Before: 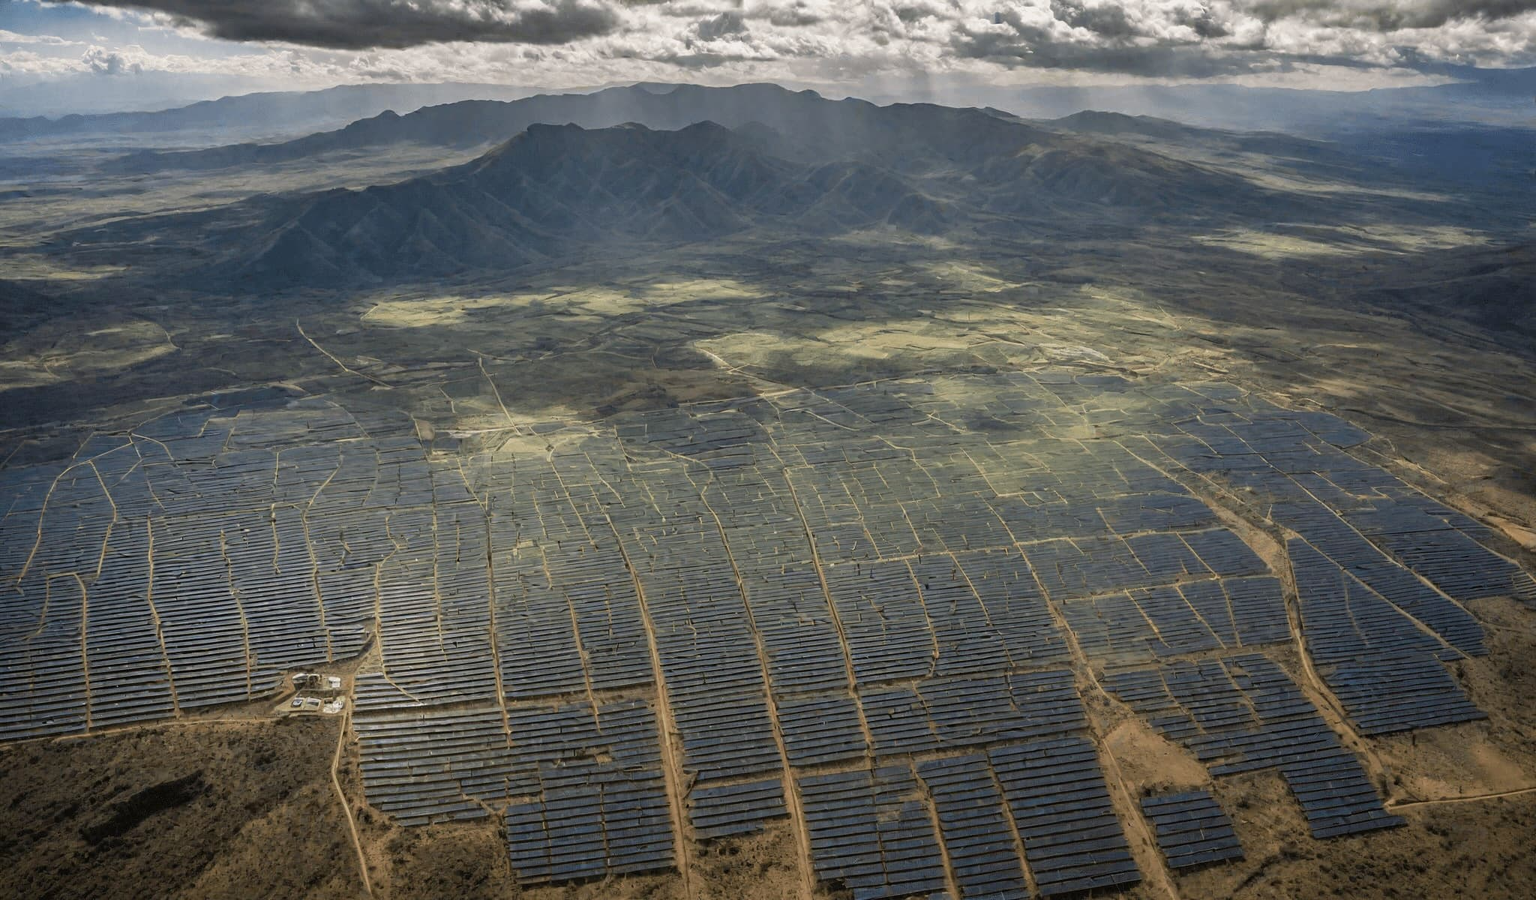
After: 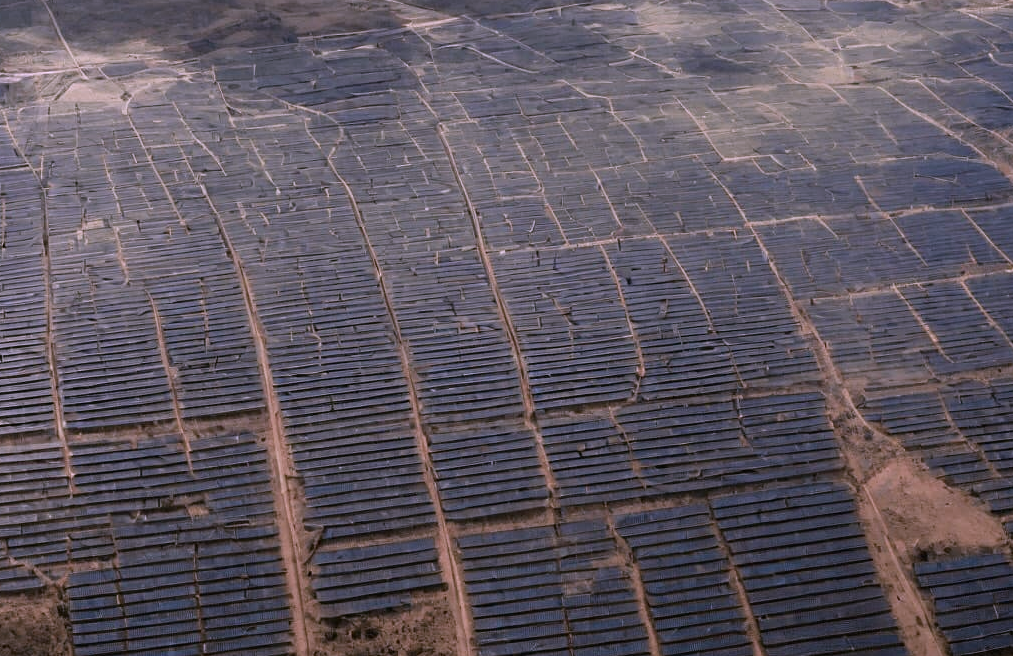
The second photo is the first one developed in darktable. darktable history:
shadows and highlights: shadows -30, highlights 30
color correction: highlights a* 15.03, highlights b* -25.07
crop: left 29.672%, top 41.786%, right 20.851%, bottom 3.487%
